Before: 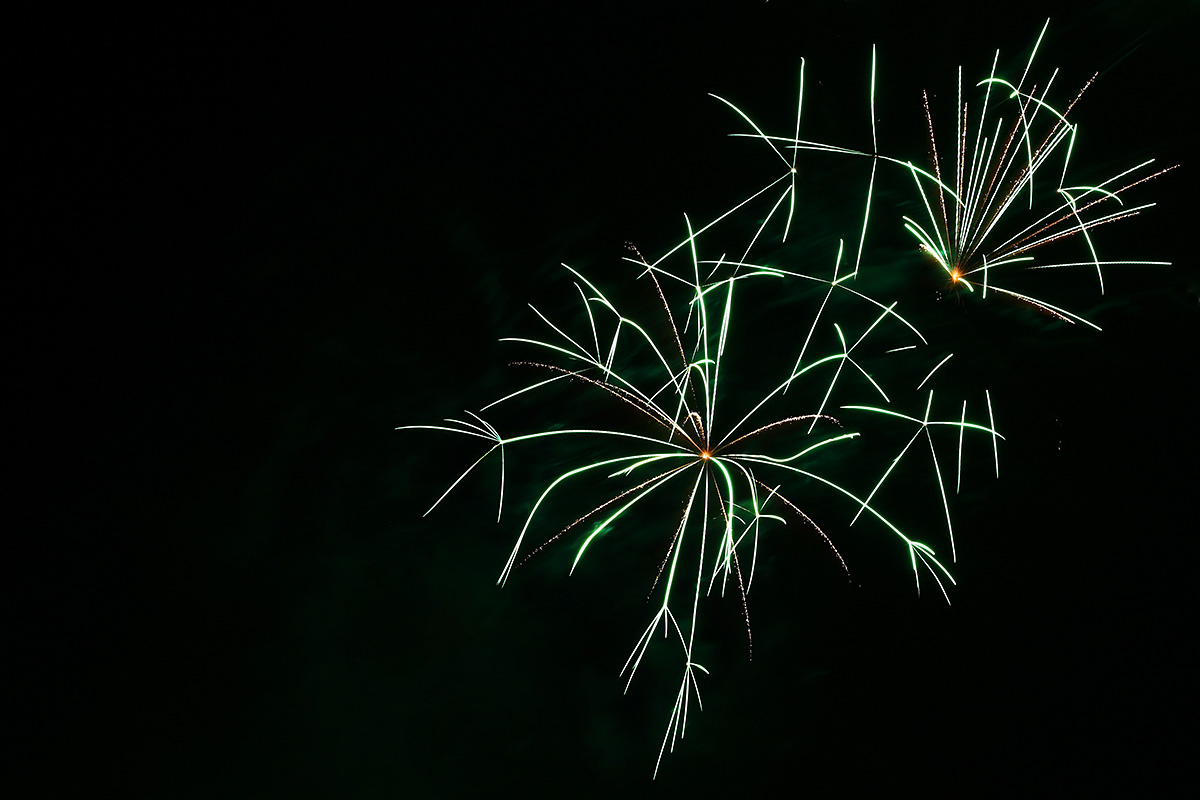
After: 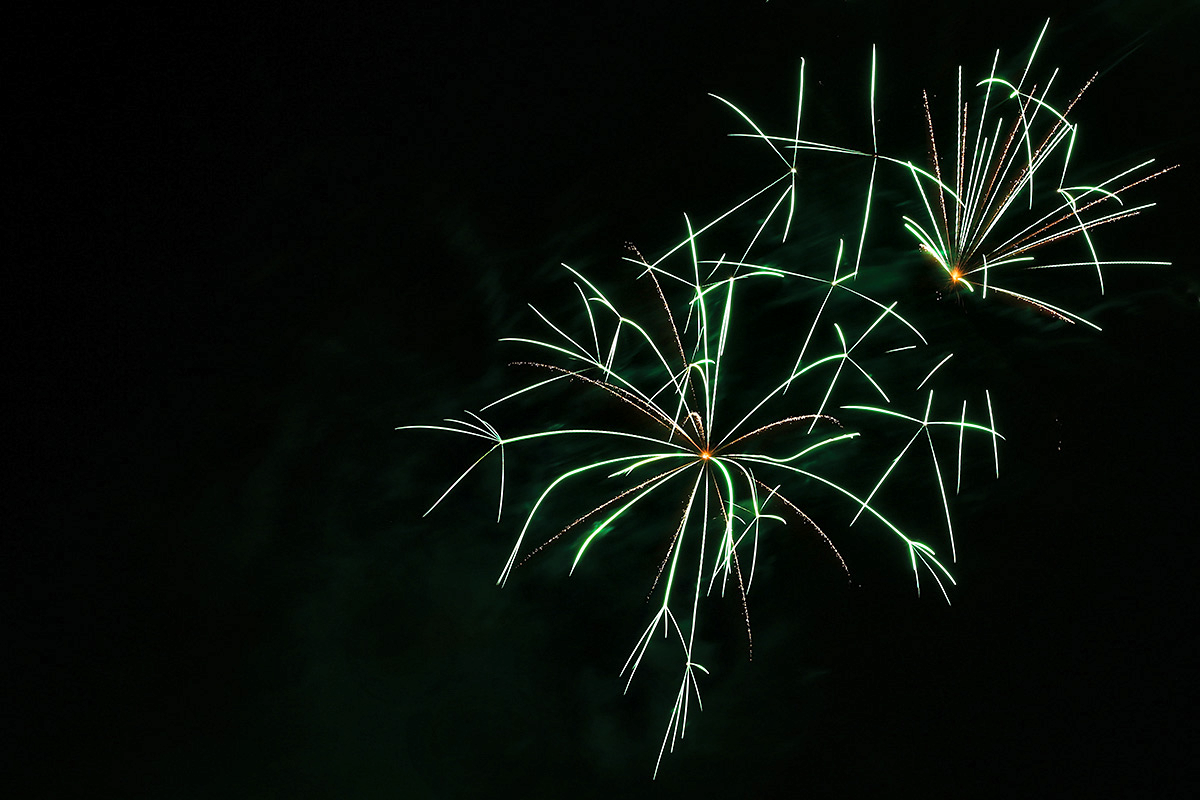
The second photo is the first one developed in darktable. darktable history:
local contrast: mode bilateral grid, contrast 20, coarseness 50, detail 130%, midtone range 0.2
rotate and perspective: automatic cropping off
contrast brightness saturation: contrast 0.03, brightness 0.06, saturation 0.13
